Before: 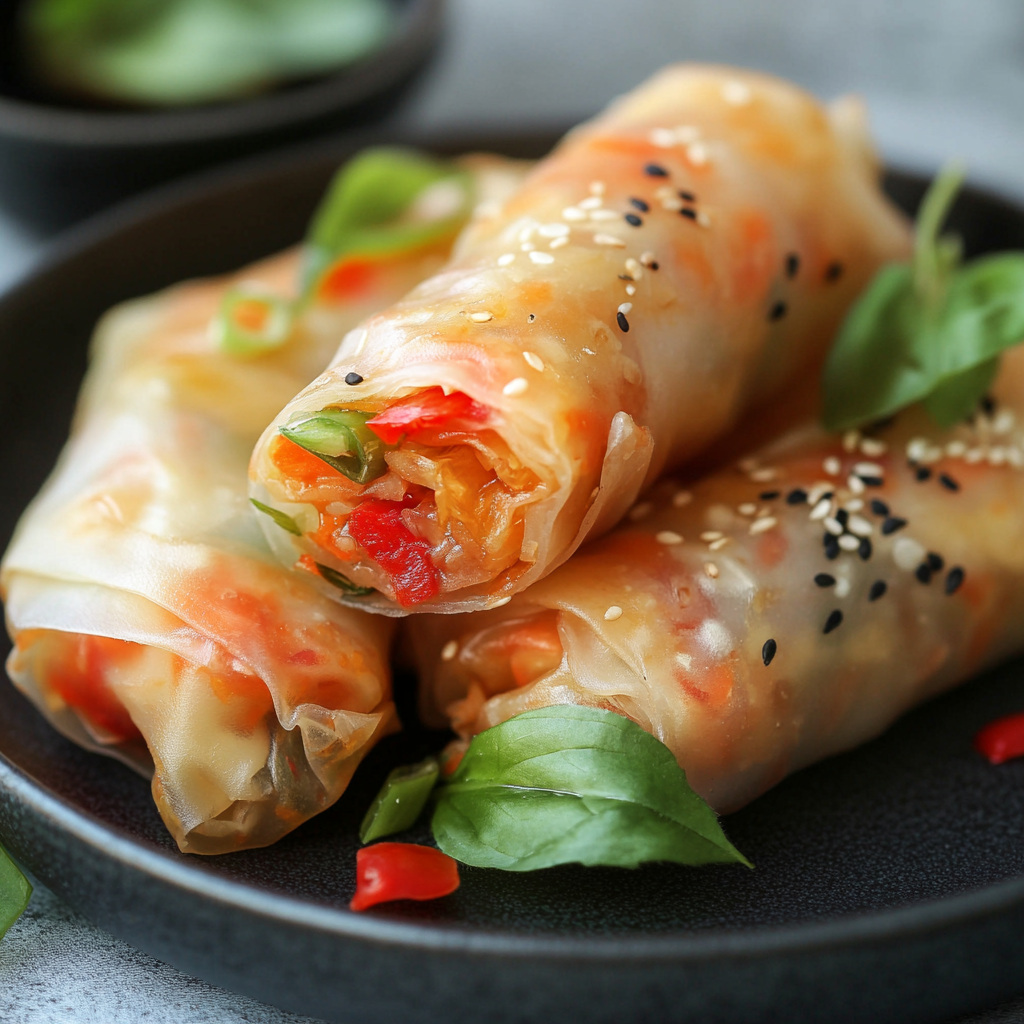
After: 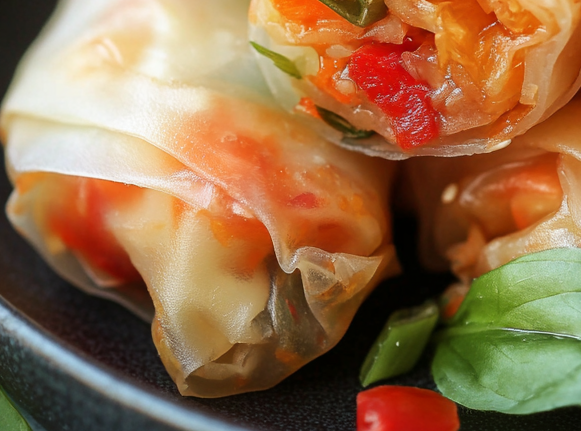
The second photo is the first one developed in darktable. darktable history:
crop: top 44.707%, right 43.243%, bottom 13.183%
